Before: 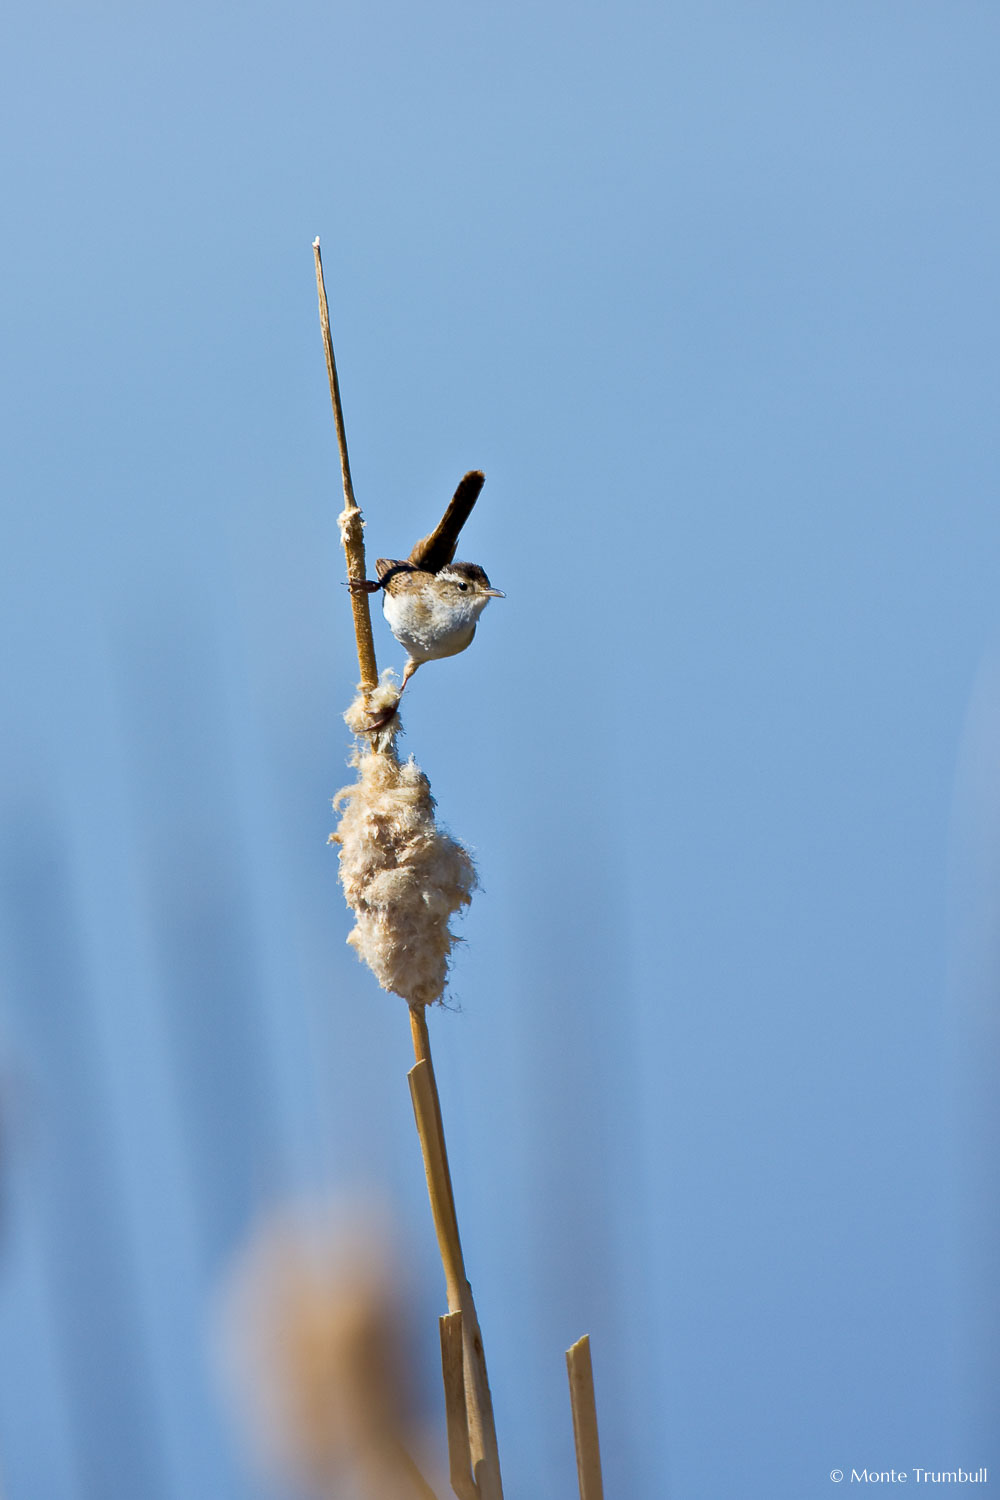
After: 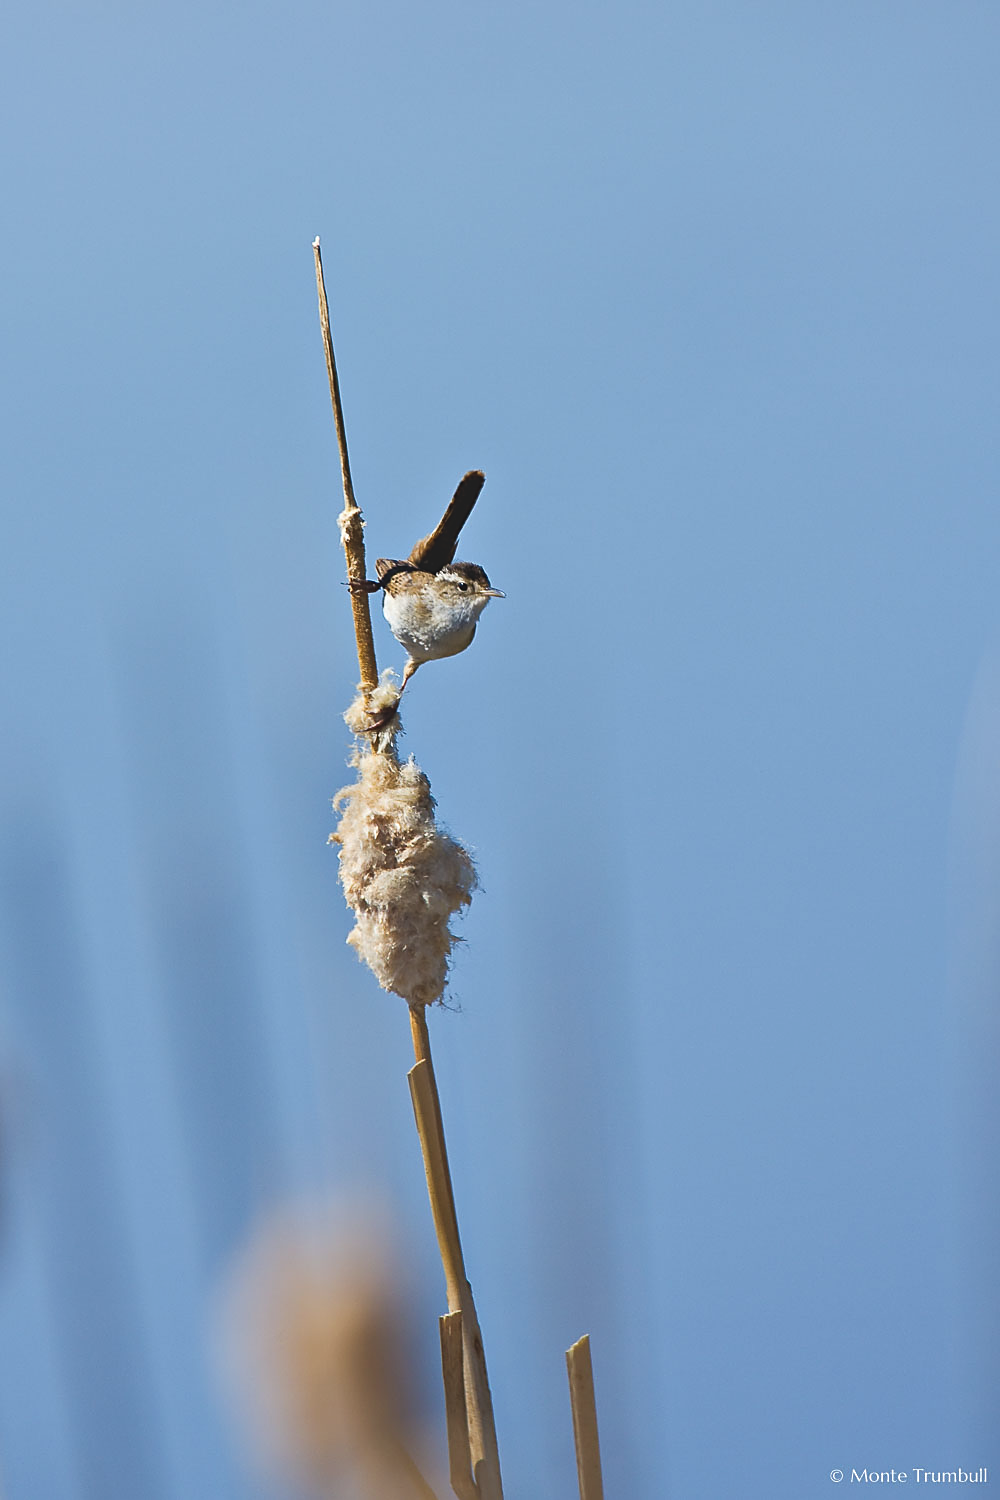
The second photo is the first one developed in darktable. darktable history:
sharpen: on, module defaults
exposure: black level correction -0.015, exposure -0.125 EV, compensate highlight preservation false
